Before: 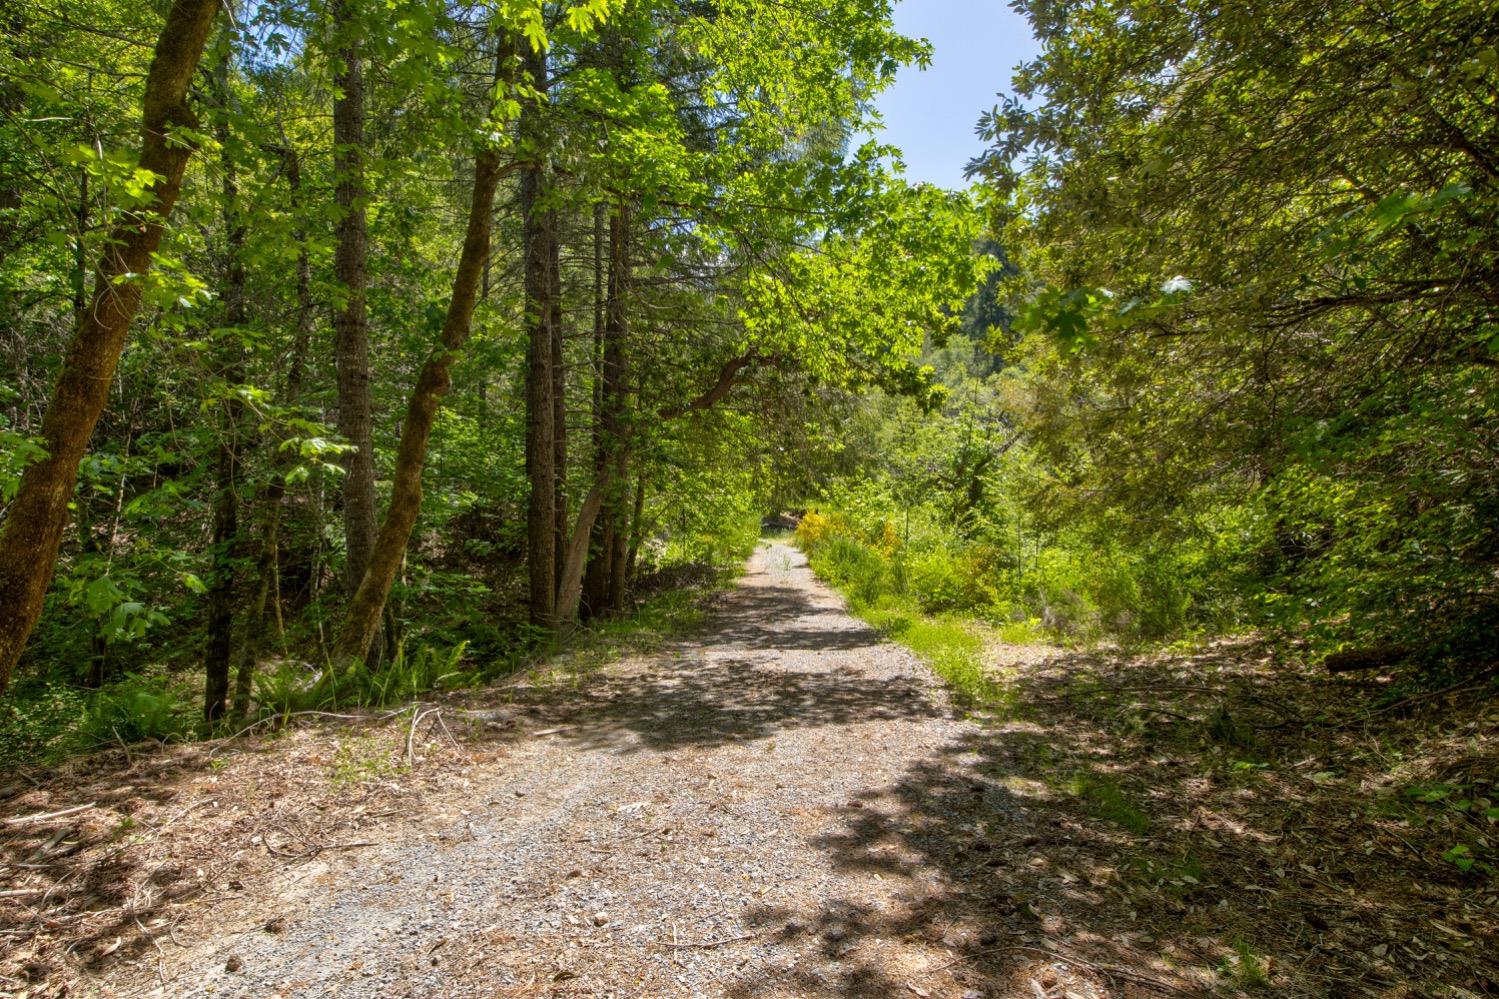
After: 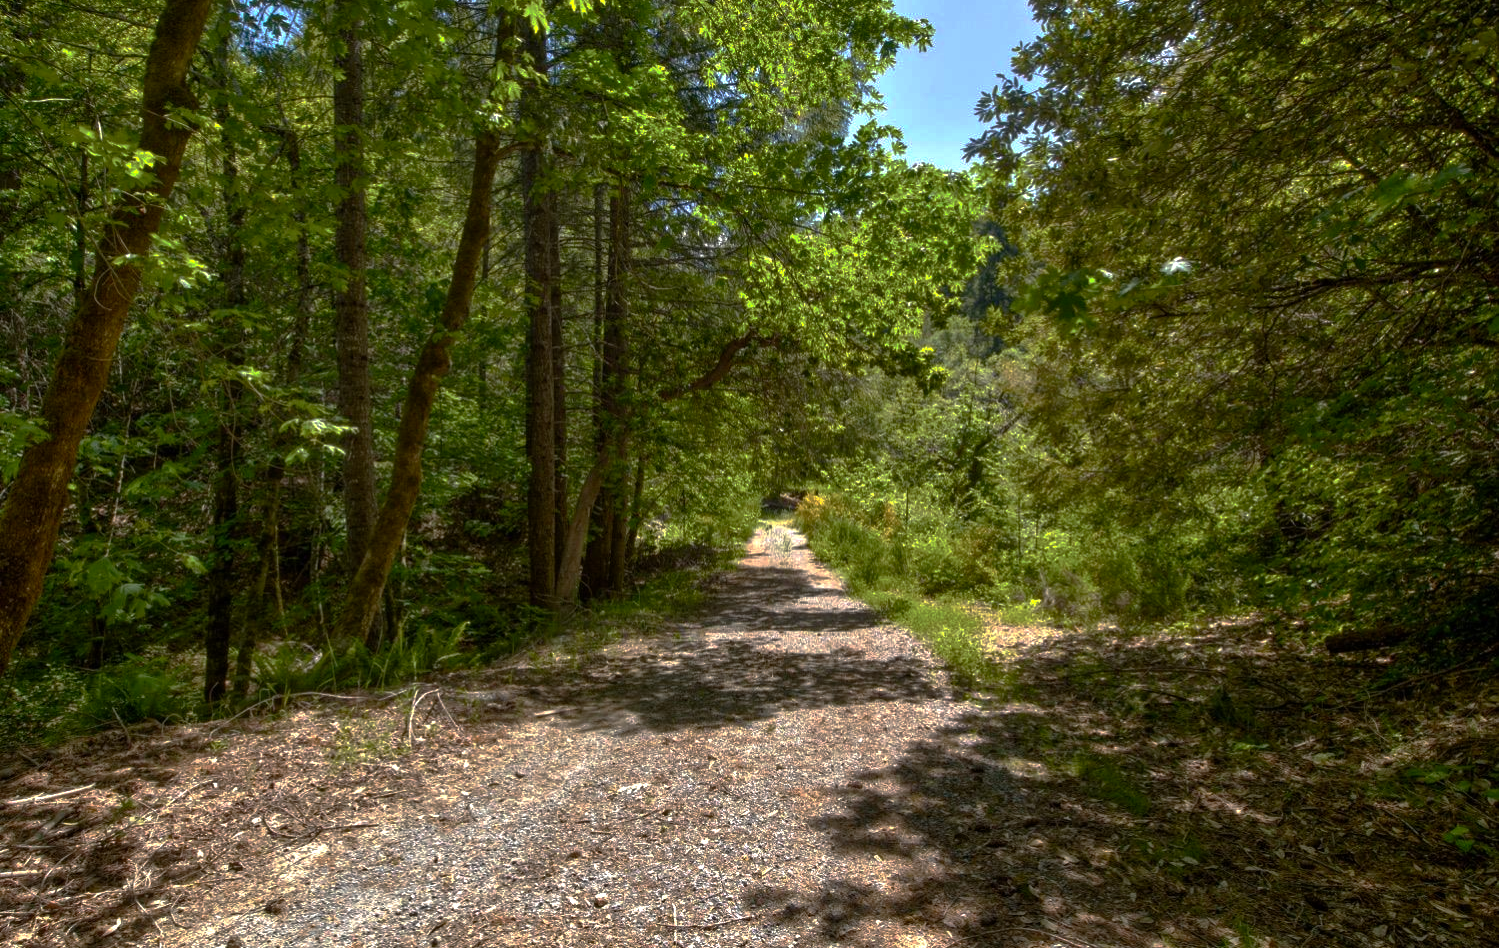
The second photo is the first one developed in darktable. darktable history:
crop and rotate: top 1.923%, bottom 3.111%
color balance rgb: perceptual saturation grading › global saturation 0.833%, perceptual saturation grading › highlights -32.193%, perceptual saturation grading › mid-tones 5.927%, perceptual saturation grading › shadows 18.481%, perceptual brilliance grading › highlights 10.61%, perceptual brilliance grading › shadows -11.043%, global vibrance 25.306%
base curve: curves: ch0 [(0, 0) (0.826, 0.587) (1, 1)], preserve colors none
